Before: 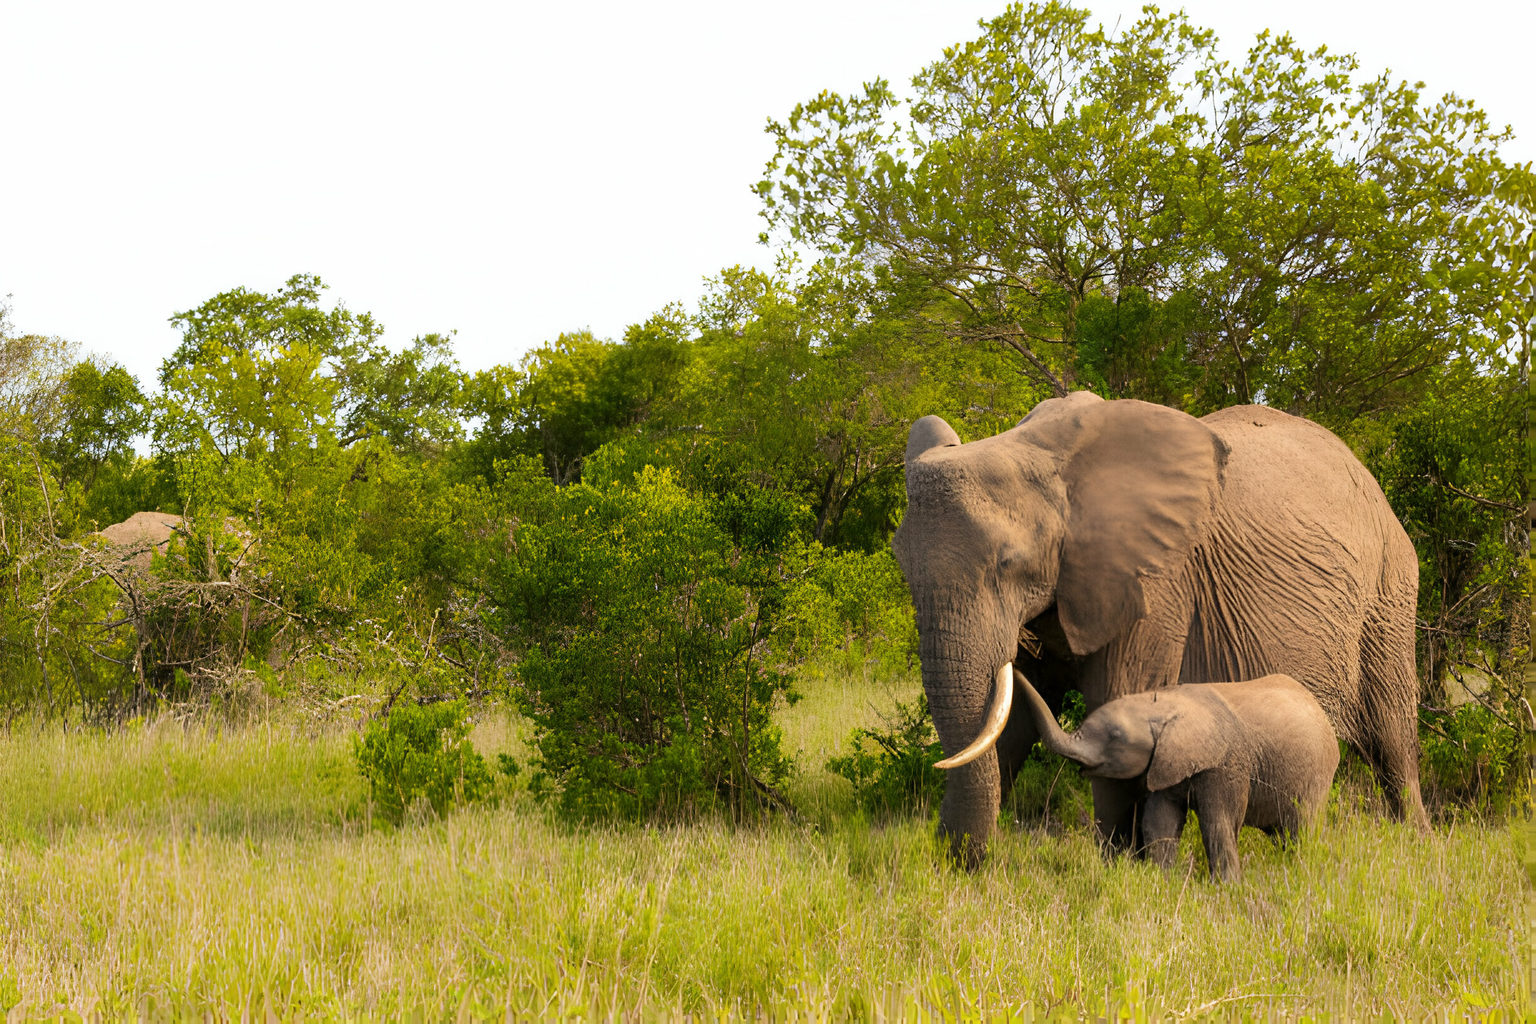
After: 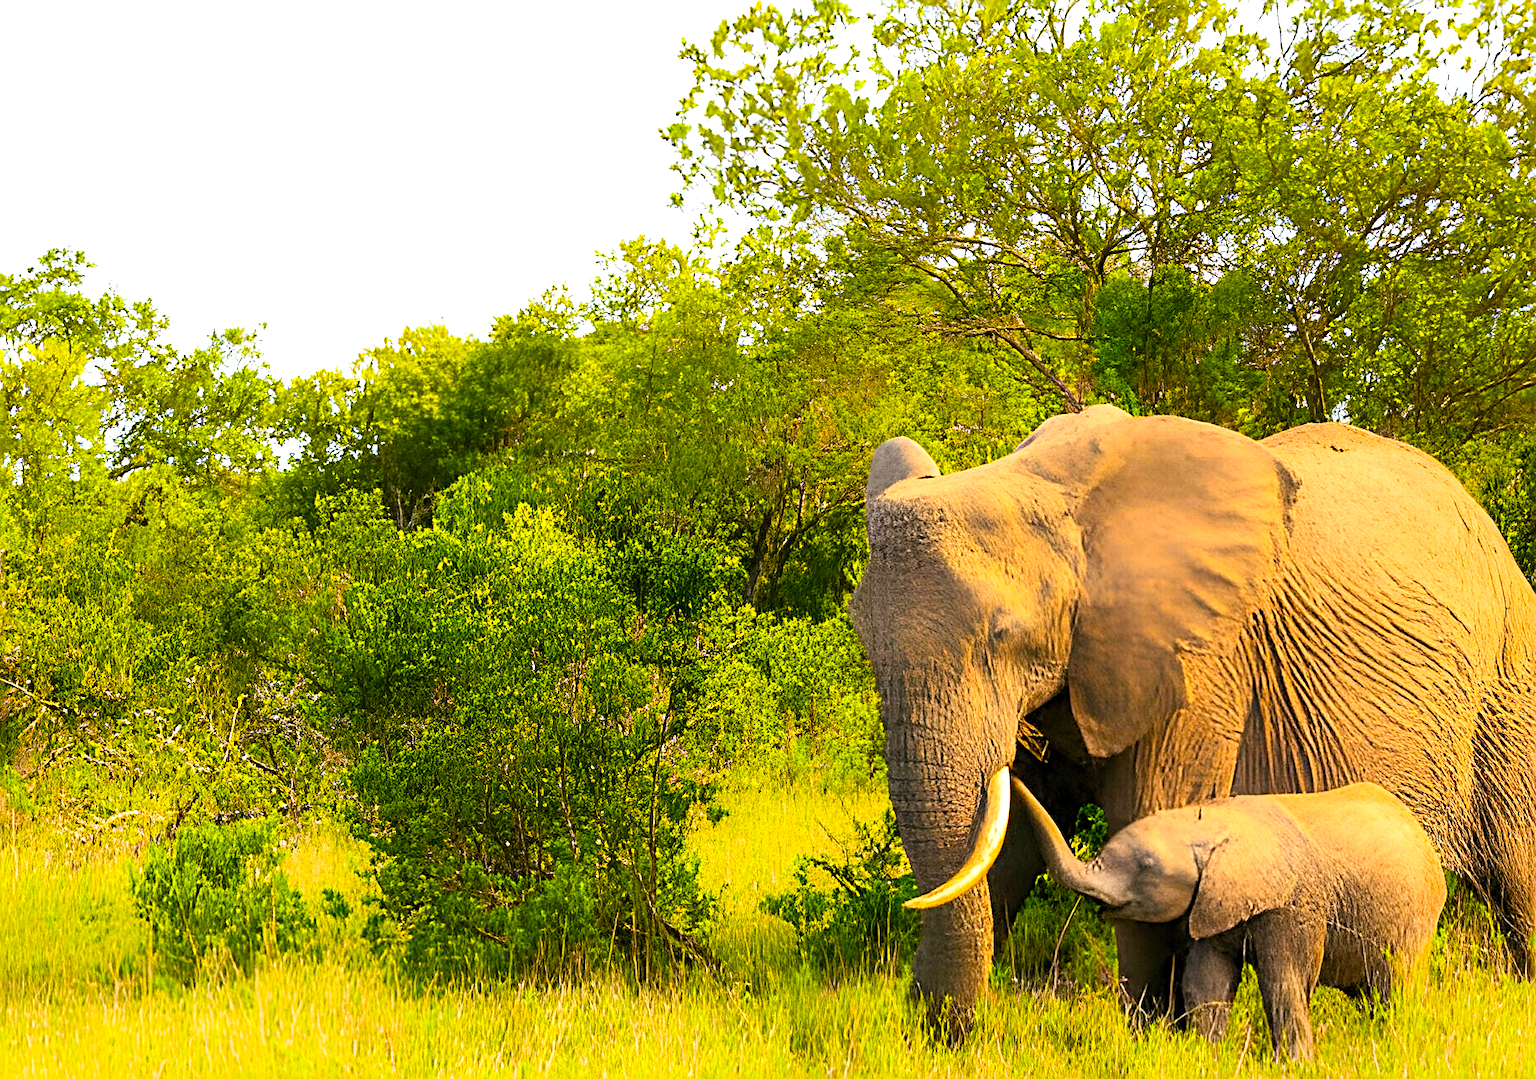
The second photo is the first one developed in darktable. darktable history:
color balance rgb: linear chroma grading › global chroma 15%, perceptual saturation grading › global saturation 30%
contrast brightness saturation: contrast 0.2, brightness 0.16, saturation 0.22
sharpen: radius 2.543, amount 0.636
exposure: black level correction 0.001, exposure 0.5 EV, compensate exposure bias true, compensate highlight preservation false
crop: left 16.768%, top 8.653%, right 8.362%, bottom 12.485%
